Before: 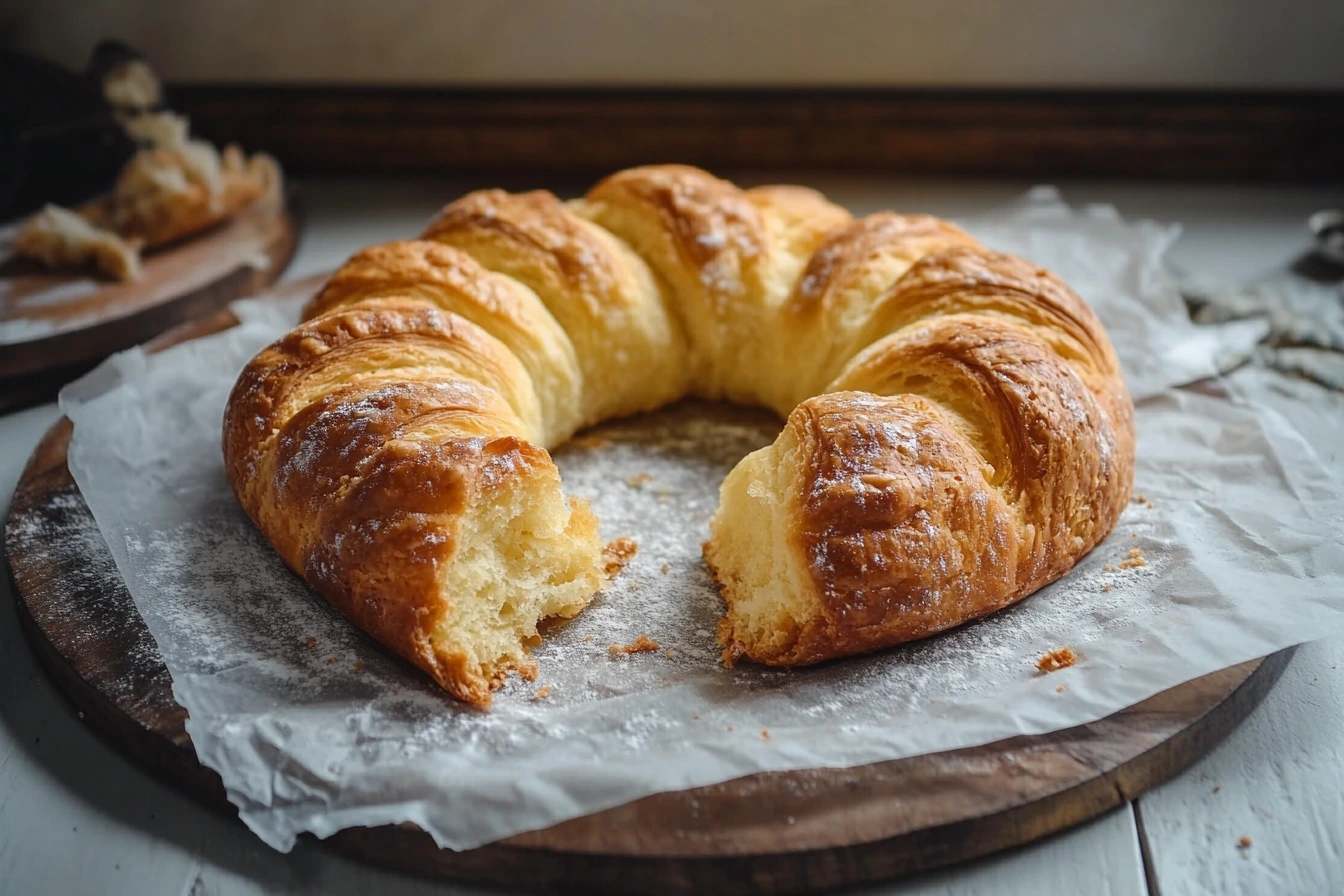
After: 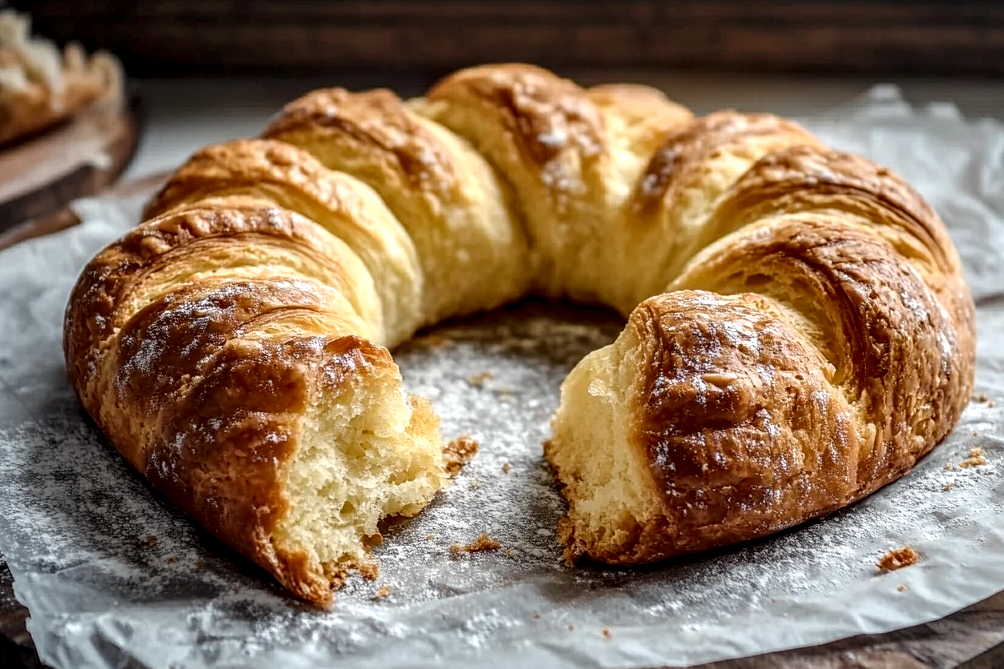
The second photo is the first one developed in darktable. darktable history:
crop and rotate: left 11.831%, top 11.346%, right 13.429%, bottom 13.899%
local contrast: highlights 0%, shadows 0%, detail 182%
